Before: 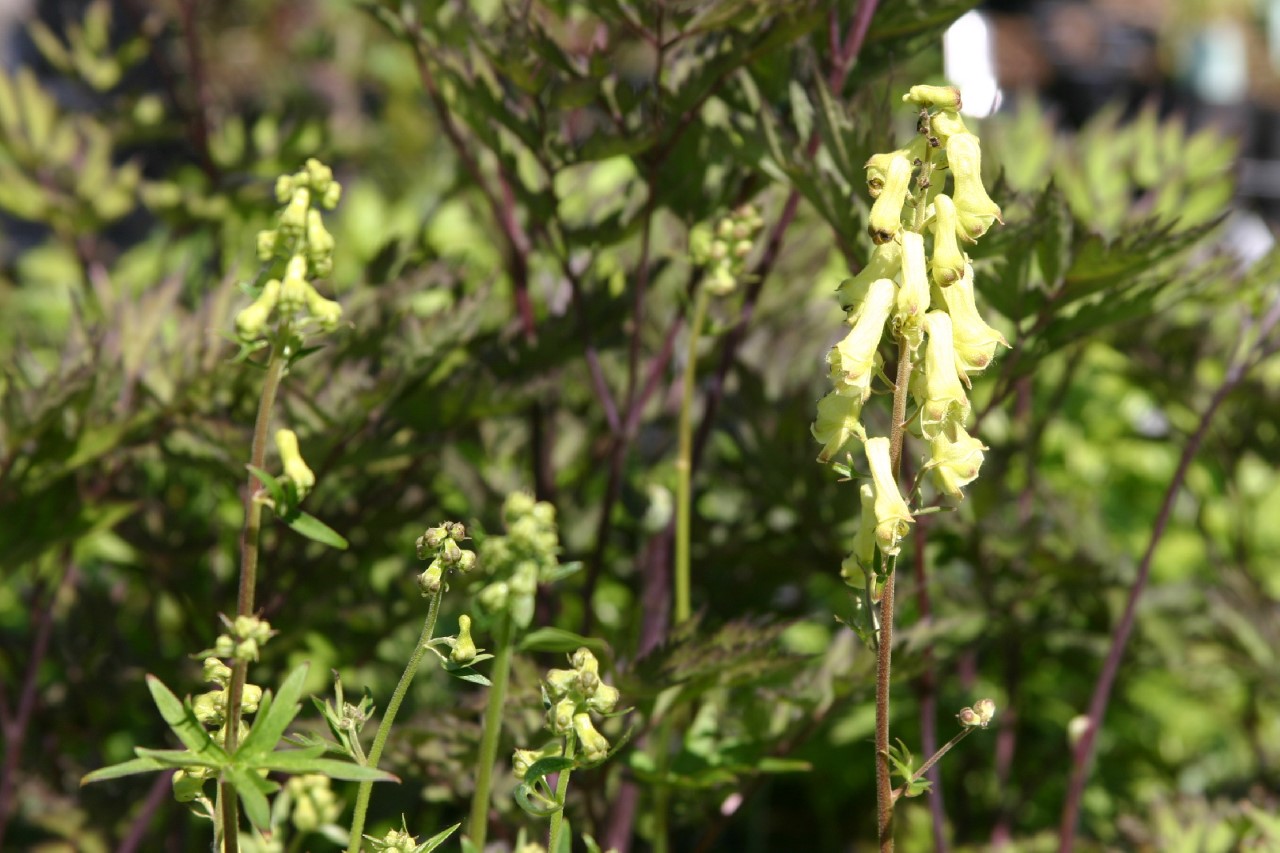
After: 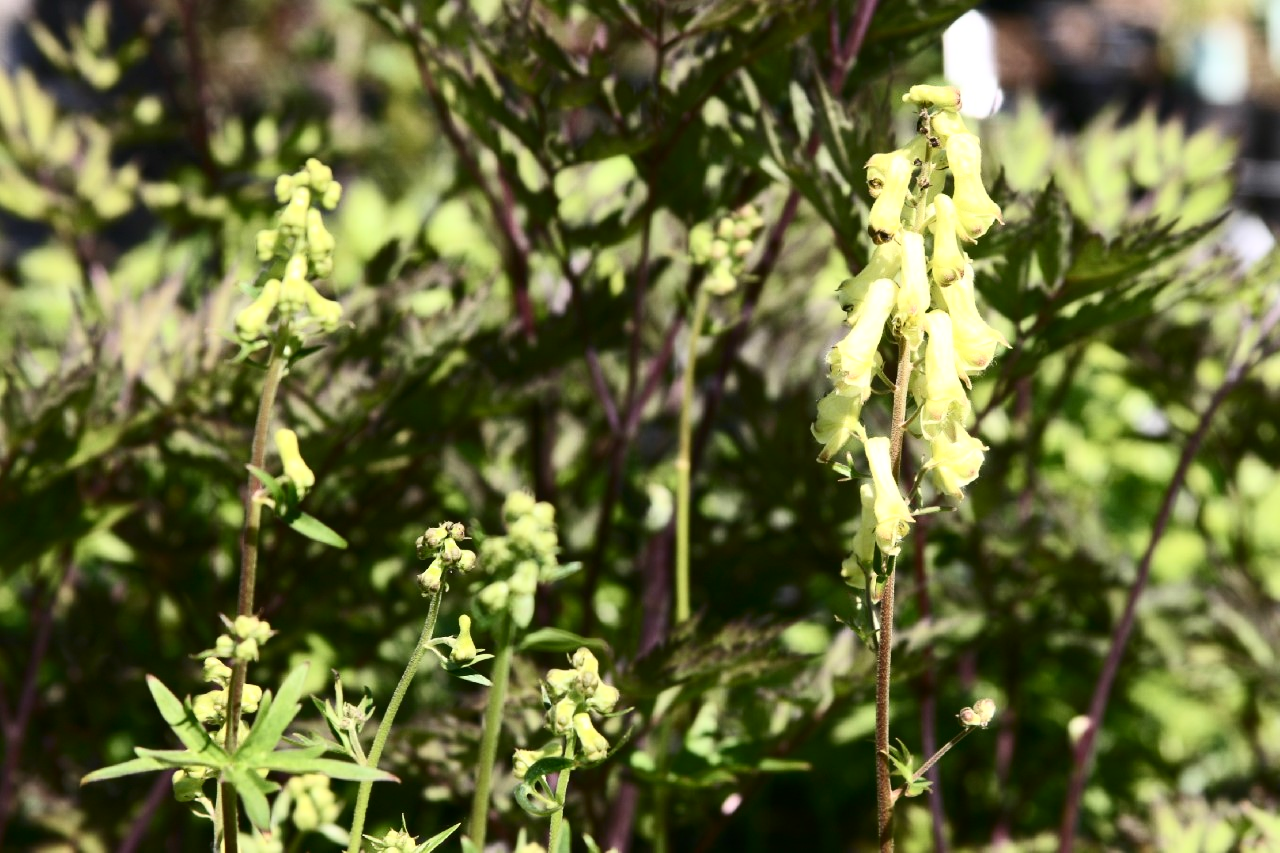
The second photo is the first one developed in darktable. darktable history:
contrast brightness saturation: contrast 0.38, brightness 0.103
